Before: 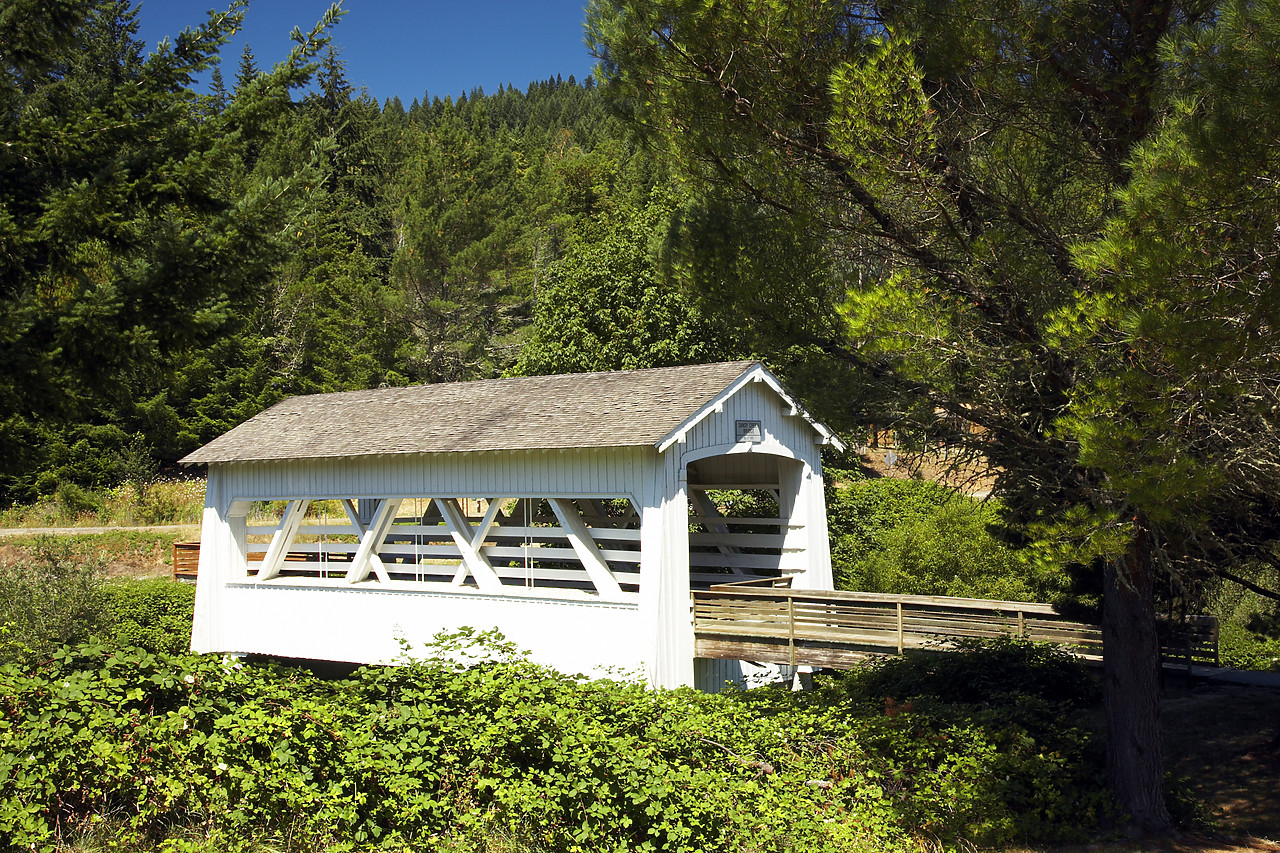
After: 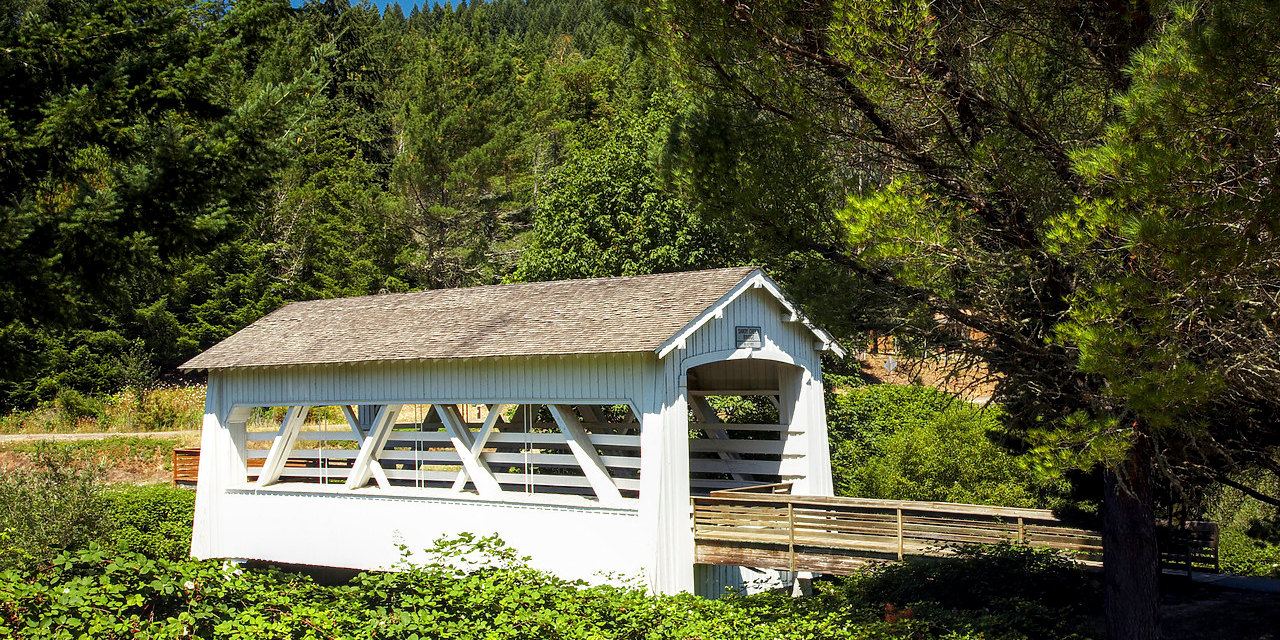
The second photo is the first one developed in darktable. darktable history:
crop: top 11.052%, bottom 13.903%
local contrast: on, module defaults
